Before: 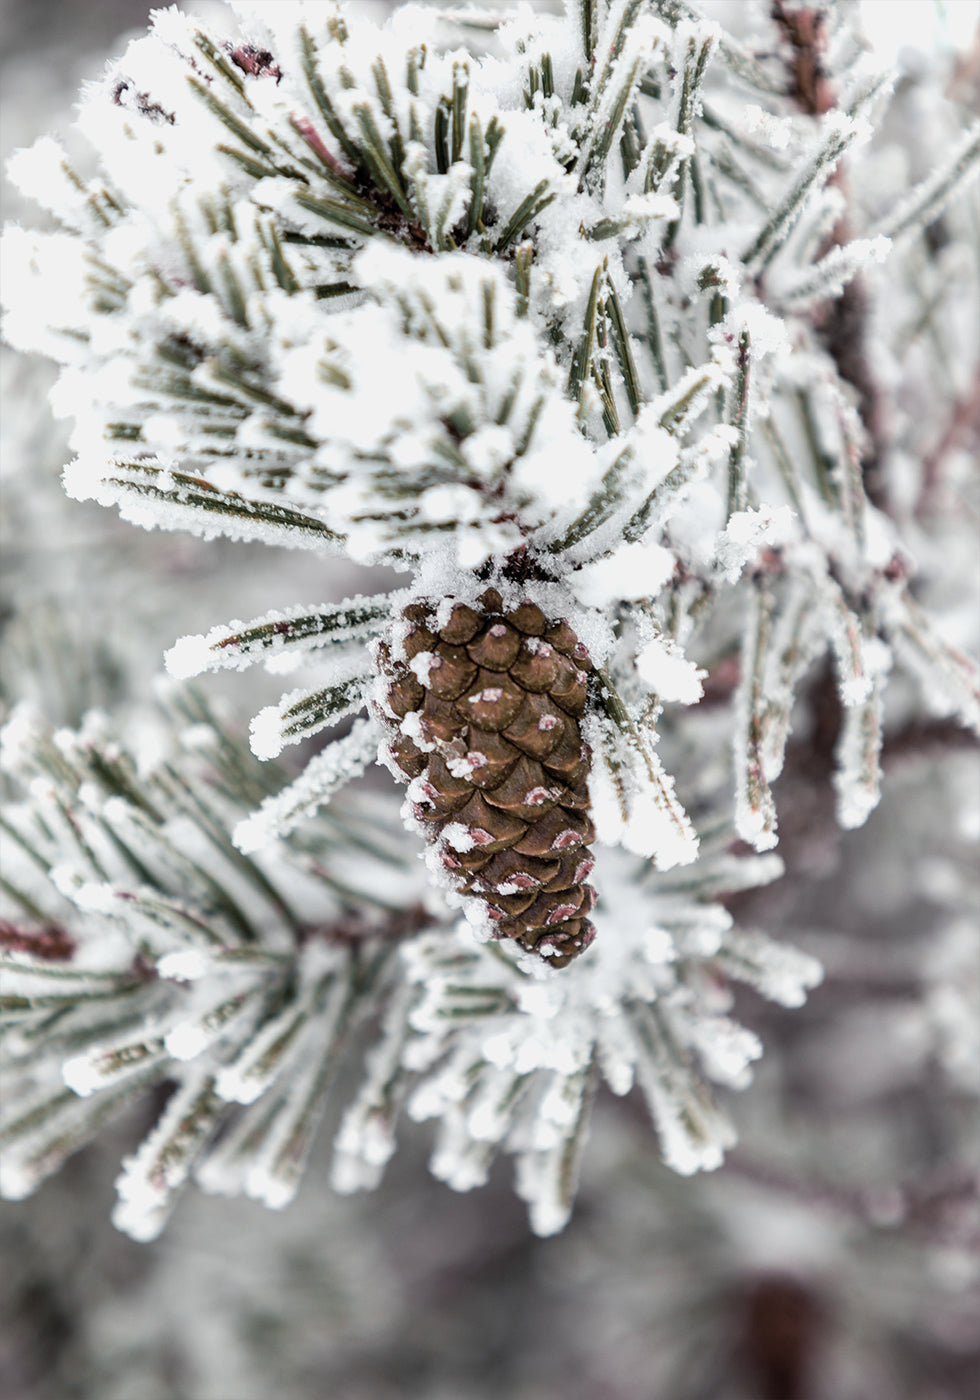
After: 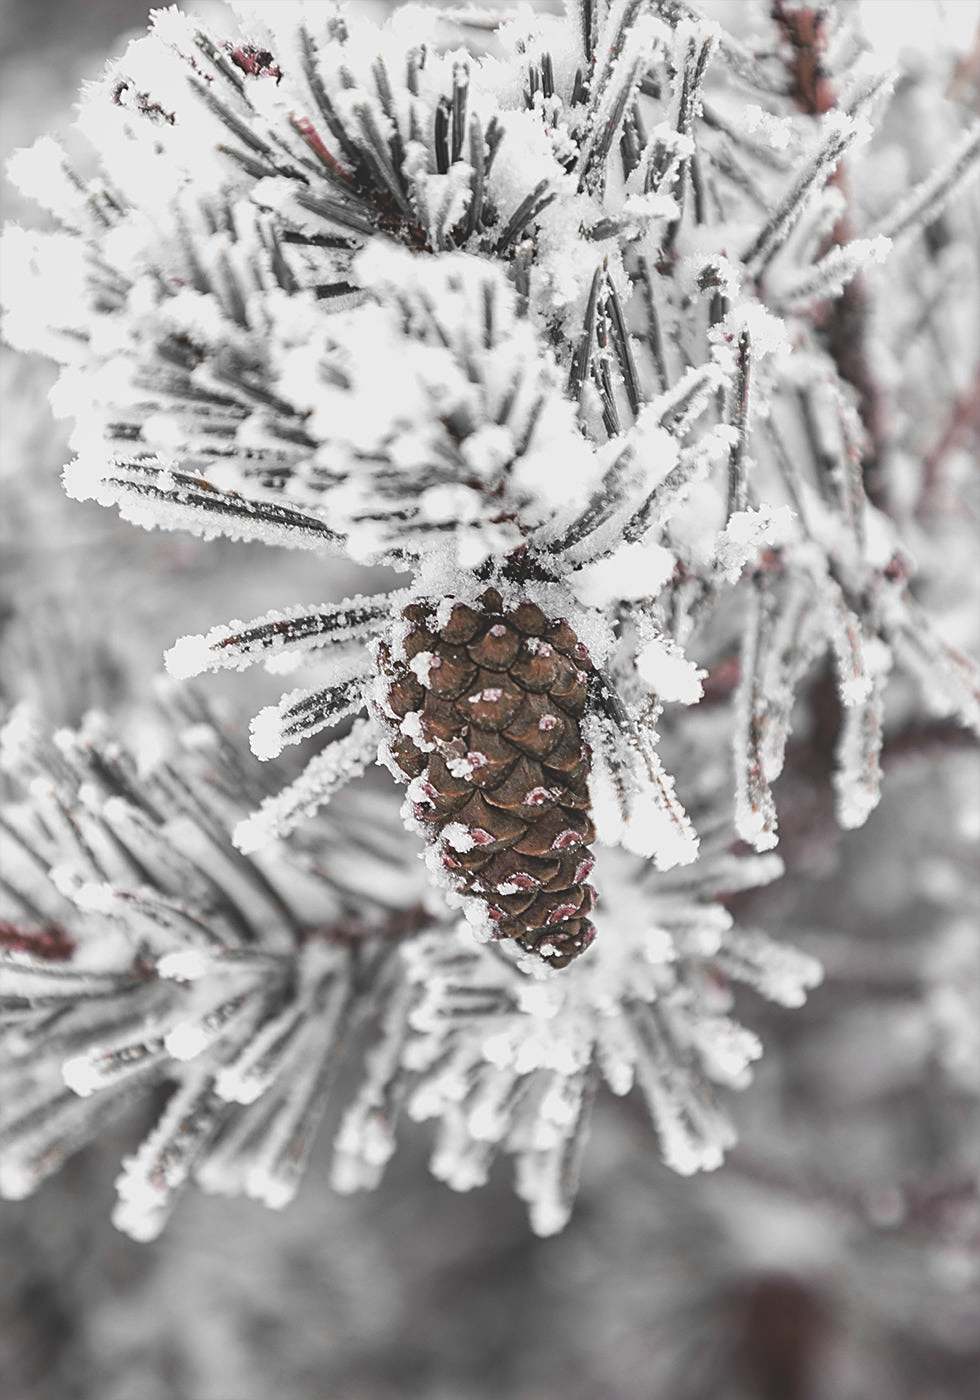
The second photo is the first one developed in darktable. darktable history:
color zones: curves: ch0 [(0, 0.497) (0.096, 0.361) (0.221, 0.538) (0.429, 0.5) (0.571, 0.5) (0.714, 0.5) (0.857, 0.5) (1, 0.497)]; ch1 [(0, 0.5) (0.143, 0.5) (0.257, -0.002) (0.429, 0.04) (0.571, -0.001) (0.714, -0.015) (0.857, 0.024) (1, 0.5)]
sharpen: on, module defaults
exposure: black level correction -0.025, exposure -0.117 EV, compensate highlight preservation false
shadows and highlights: shadows 62.66, white point adjustment 0.37, highlights -34.44, compress 83.82%
